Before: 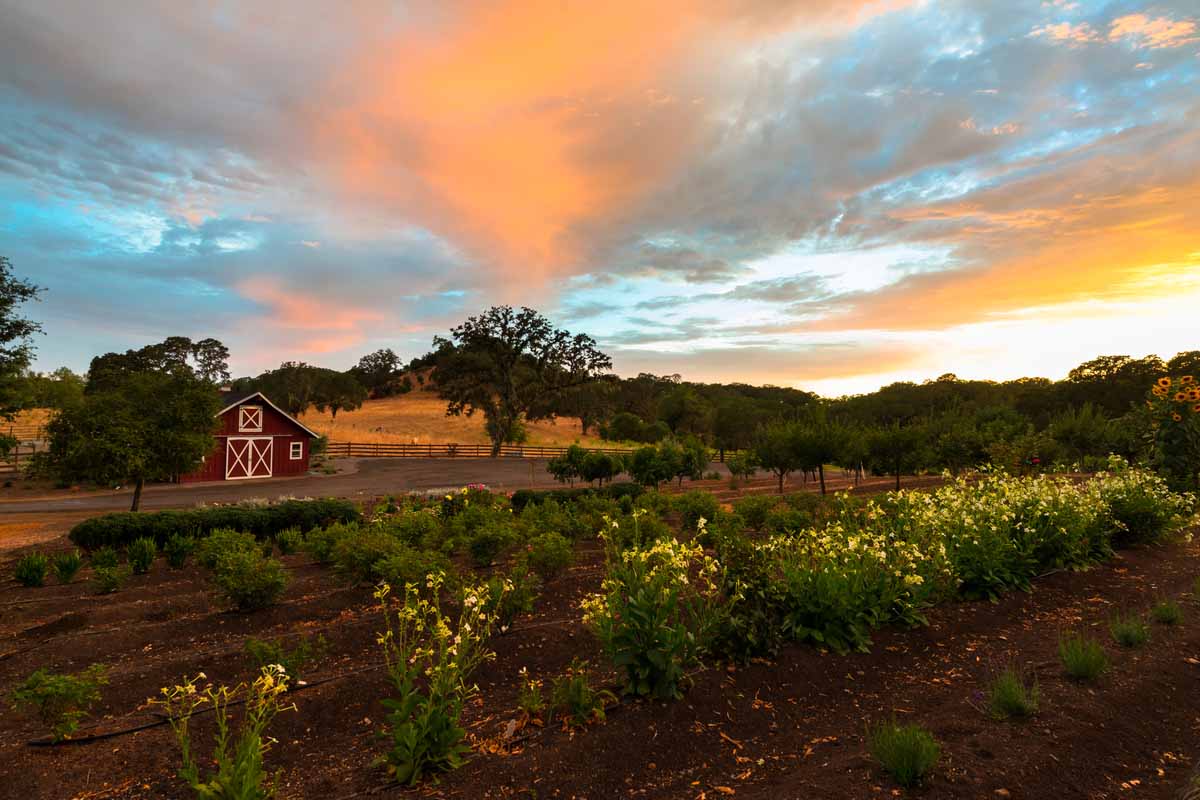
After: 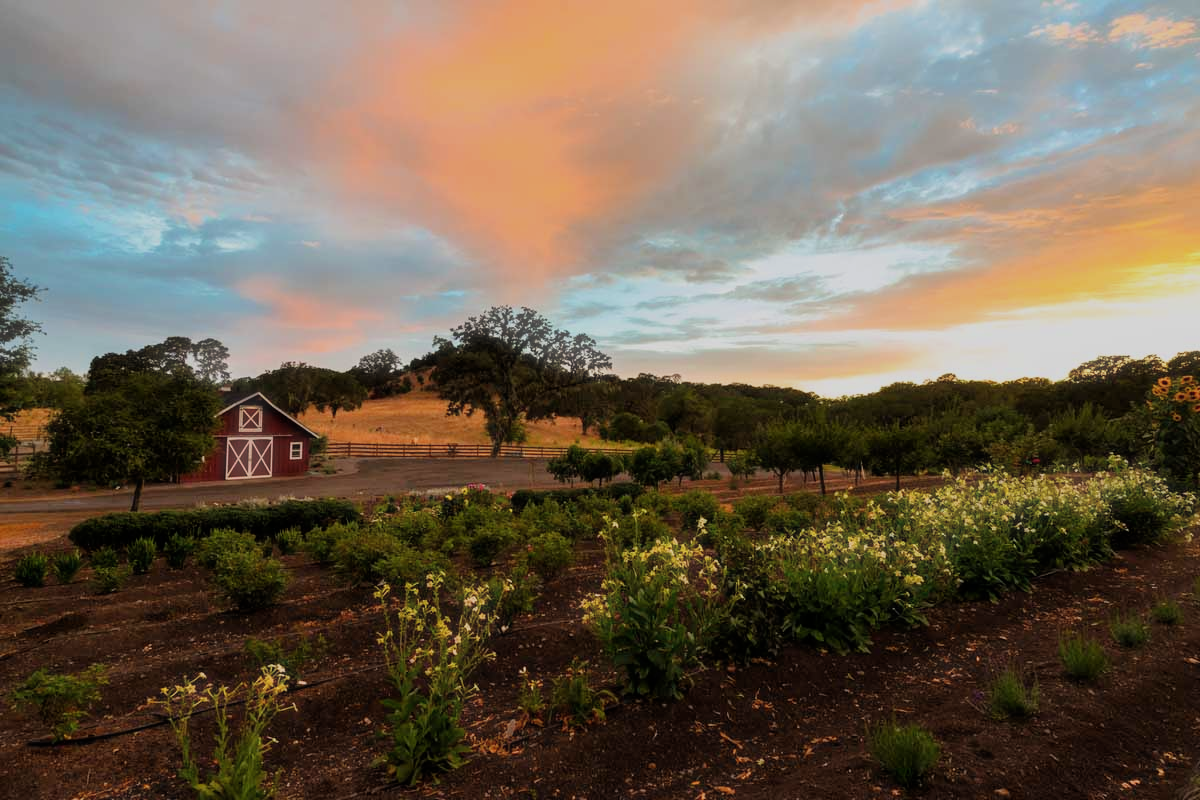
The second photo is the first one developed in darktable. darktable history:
filmic rgb: hardness 4.17, contrast 0.921
haze removal: strength -0.1, adaptive false
